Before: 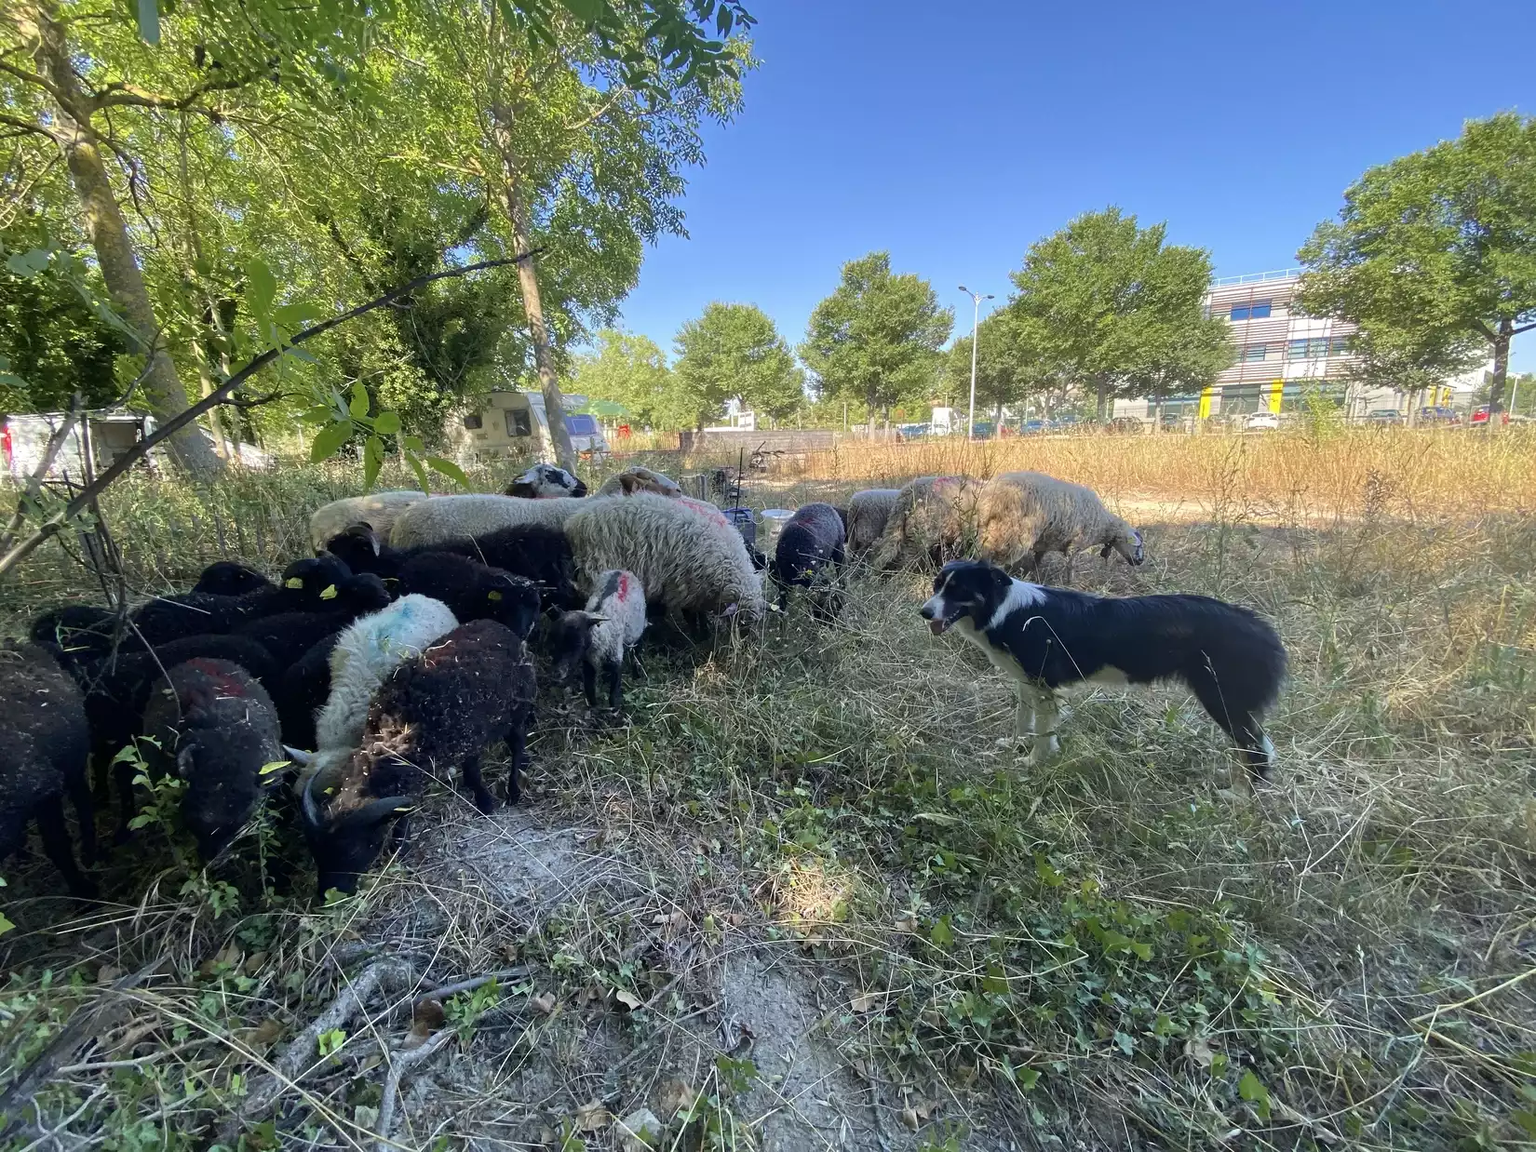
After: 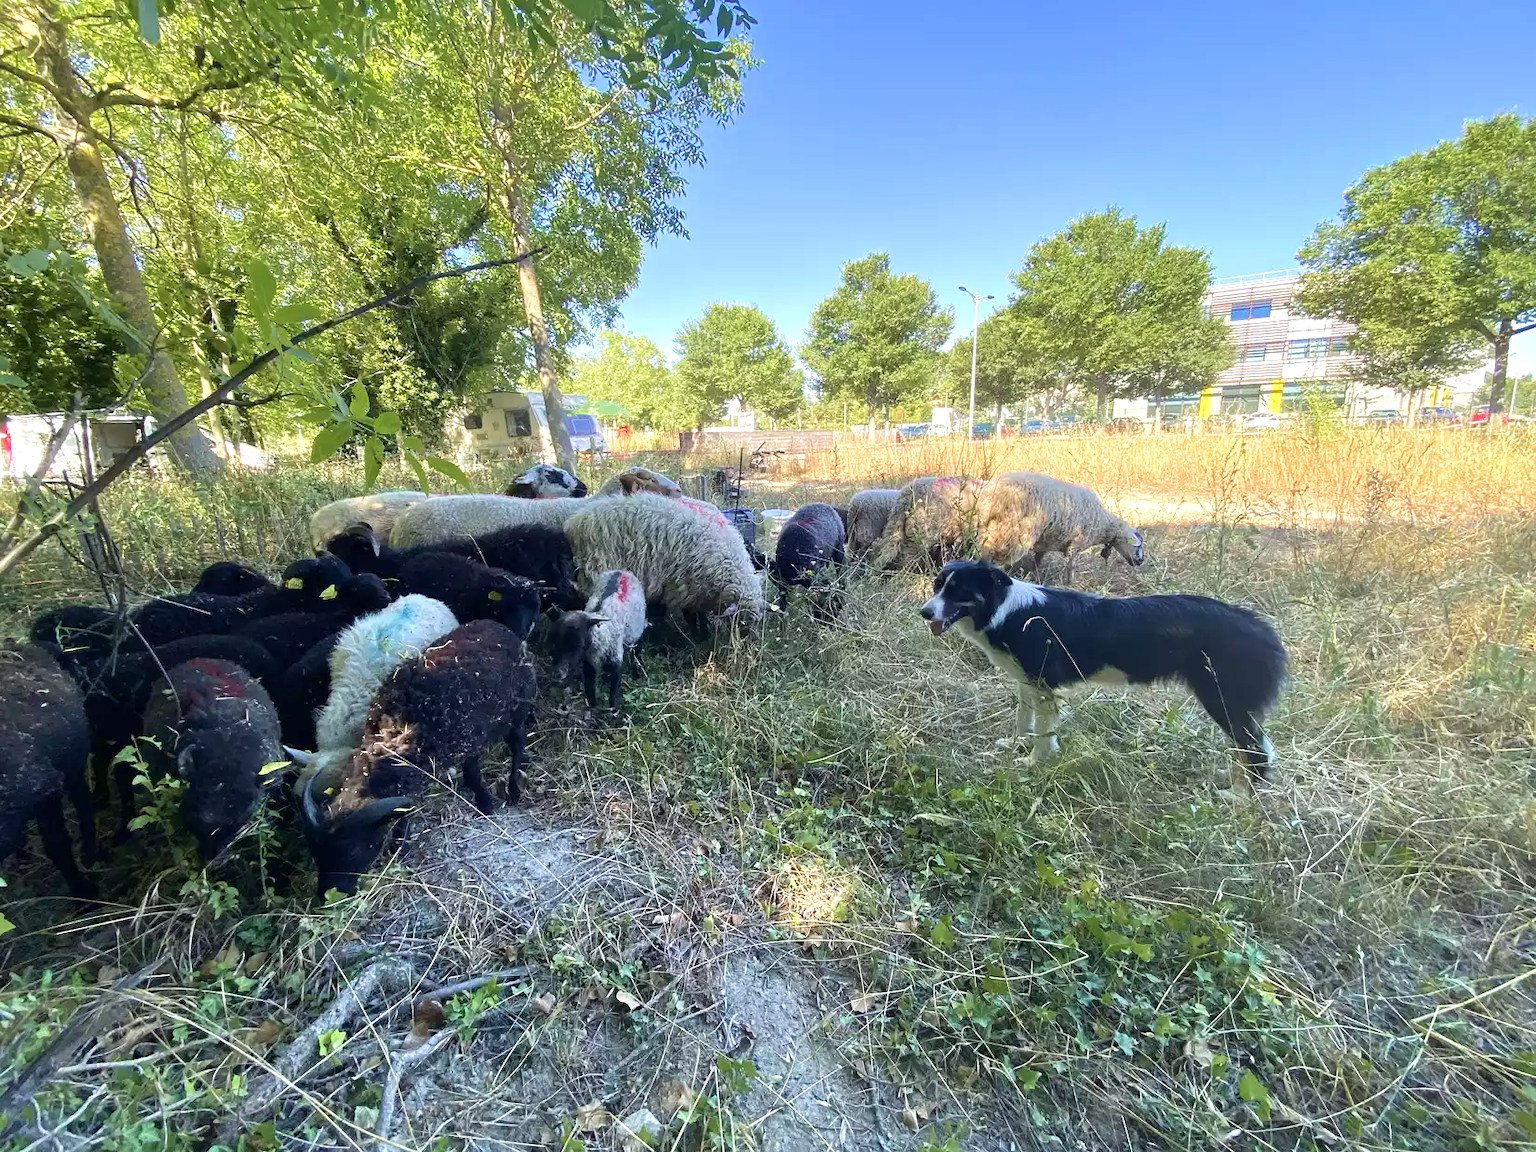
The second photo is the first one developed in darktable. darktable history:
velvia: on, module defaults
exposure: exposure 0.64 EV, compensate highlight preservation false
